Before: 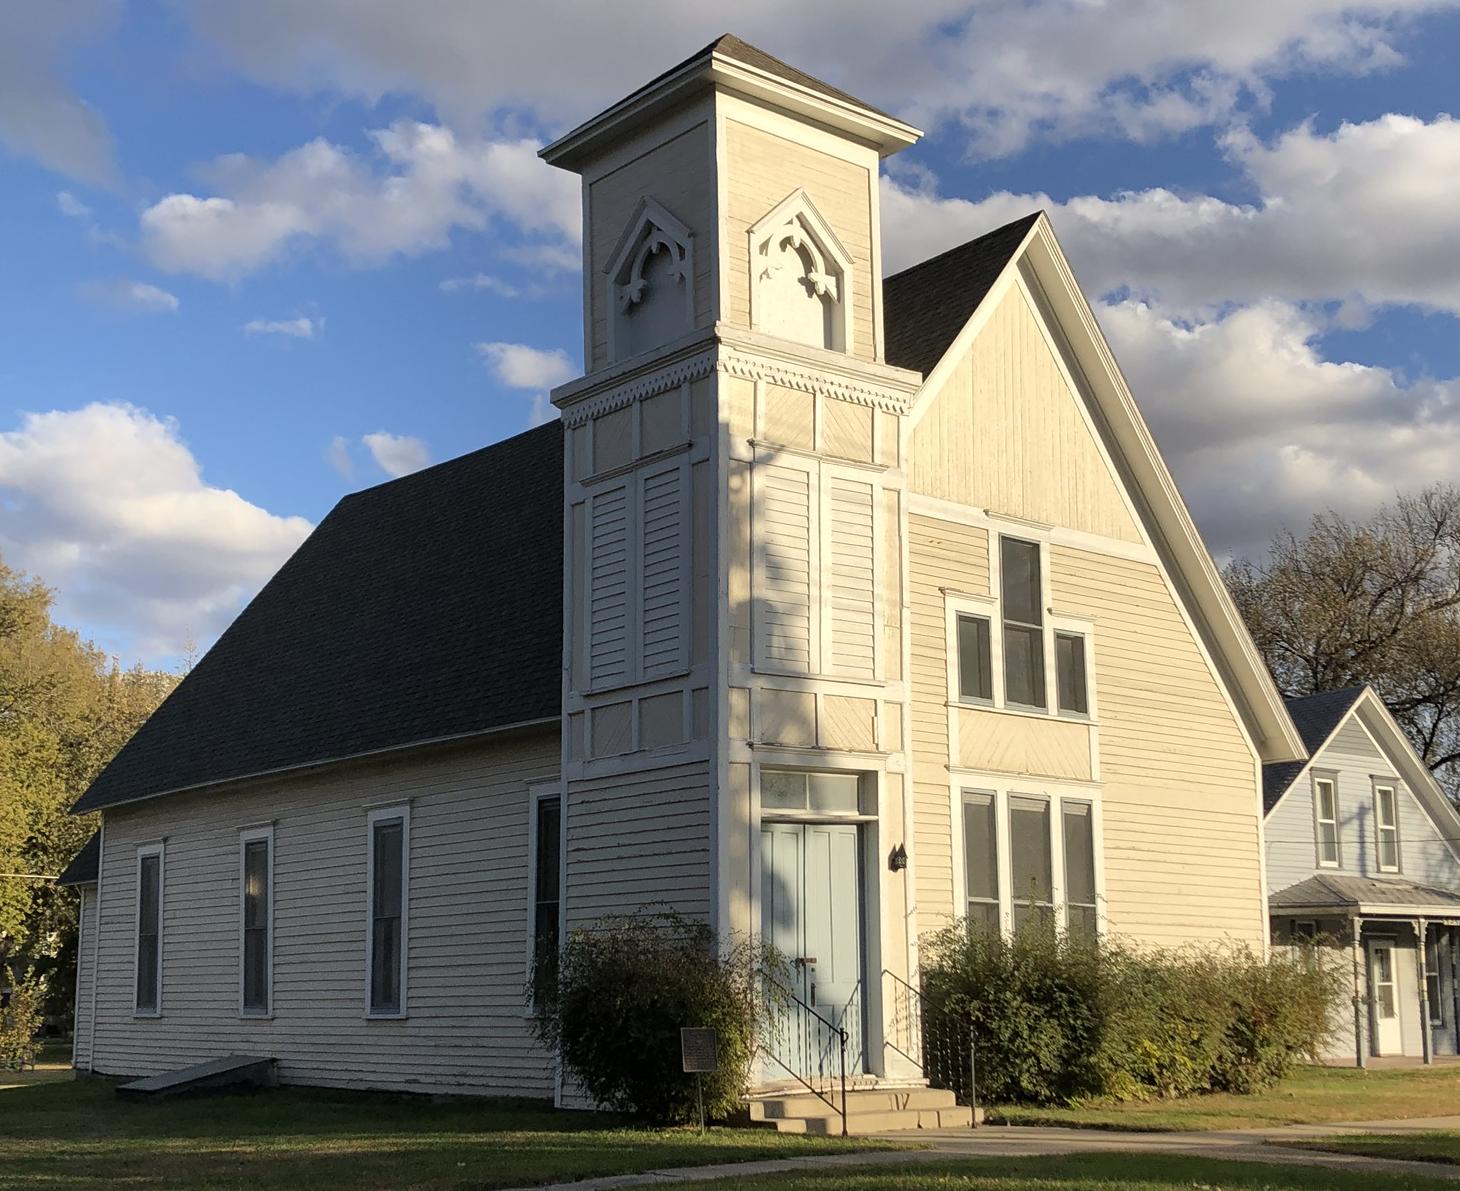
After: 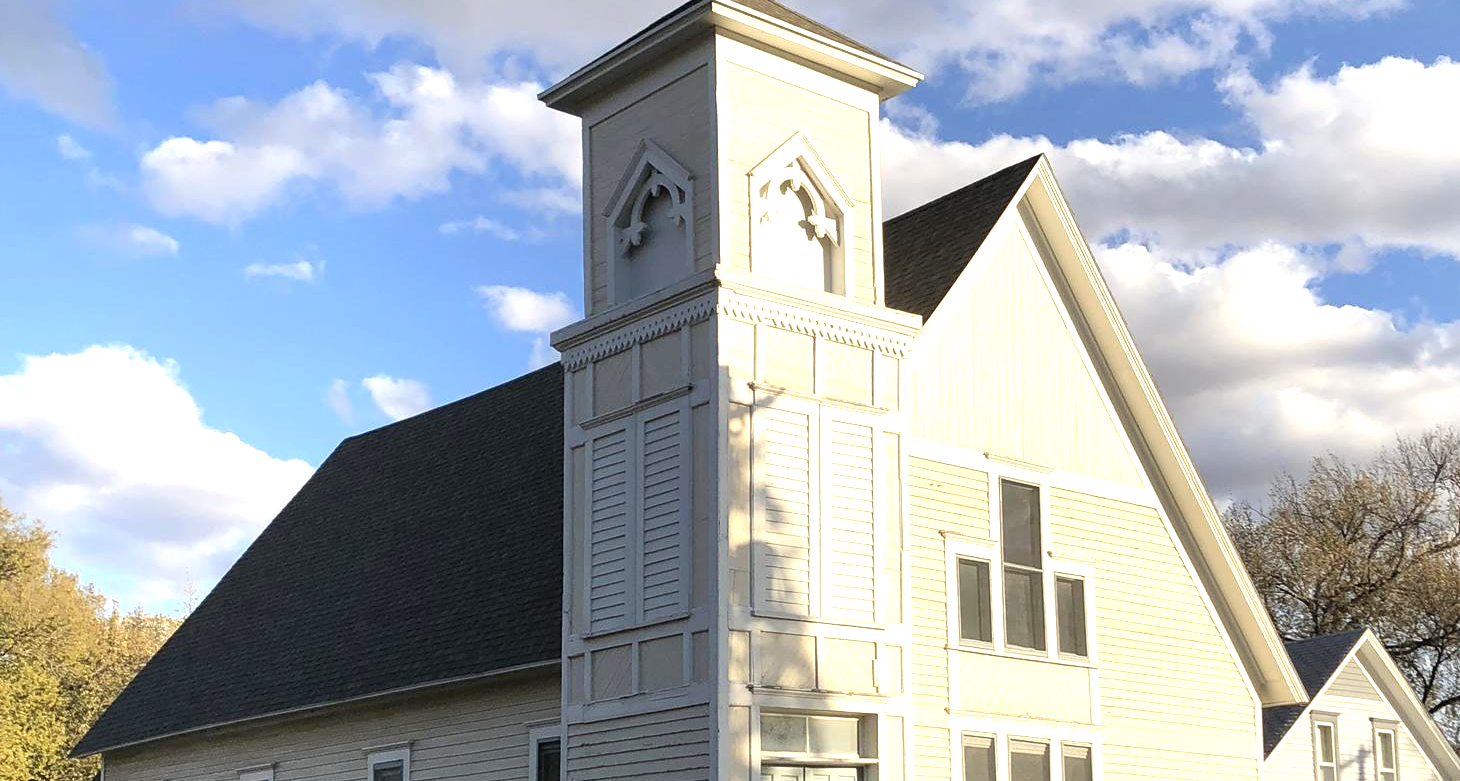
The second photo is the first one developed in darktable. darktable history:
crop and rotate: top 4.848%, bottom 29.503%
exposure: black level correction 0, exposure 0.9 EV, compensate highlight preservation false
